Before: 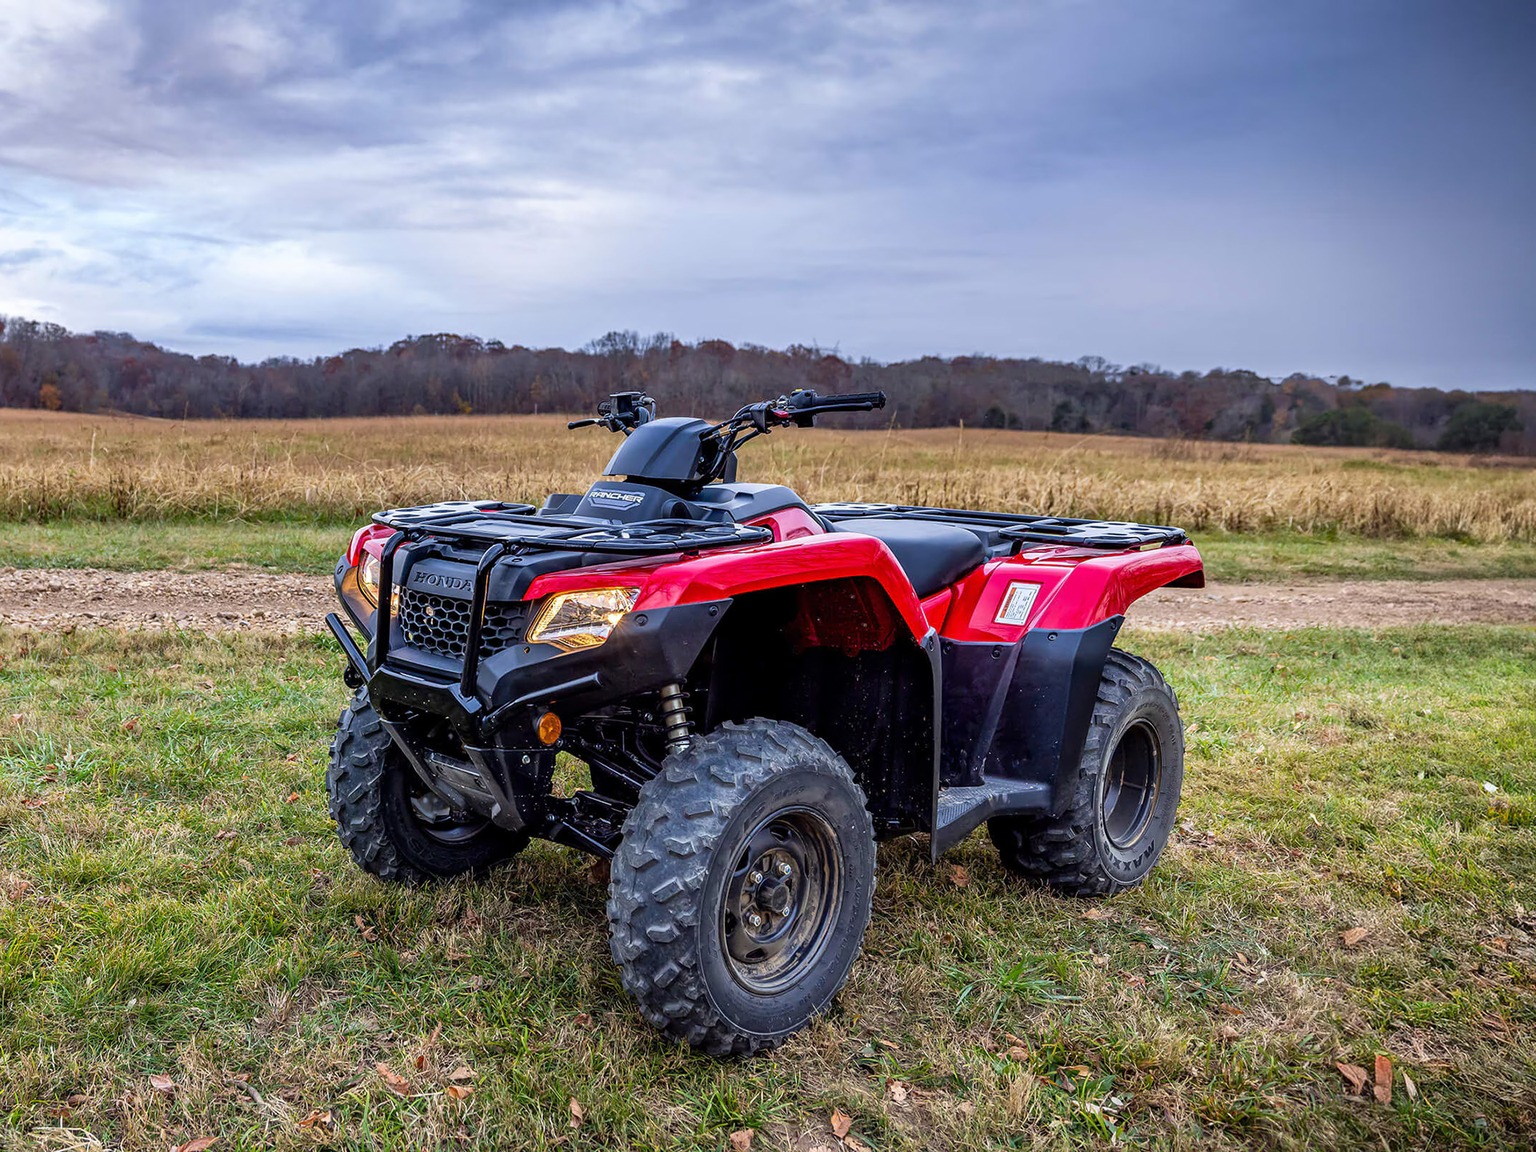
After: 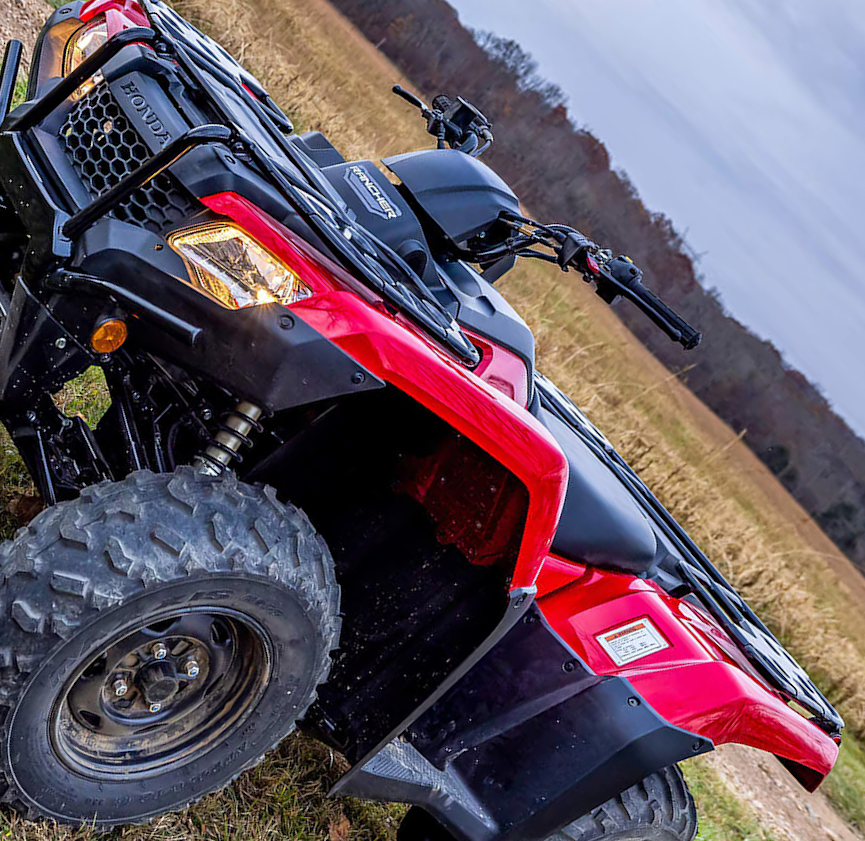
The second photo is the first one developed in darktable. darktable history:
crop and rotate: angle -45.22°, top 16.039%, right 0.837%, bottom 11.708%
